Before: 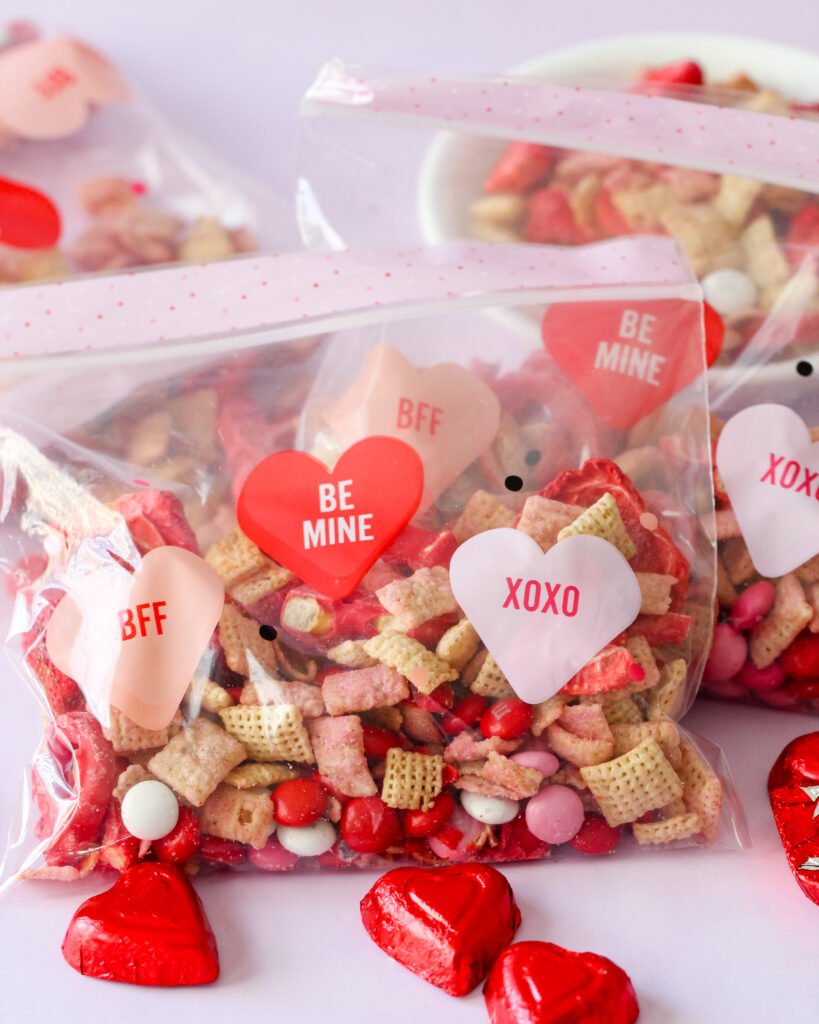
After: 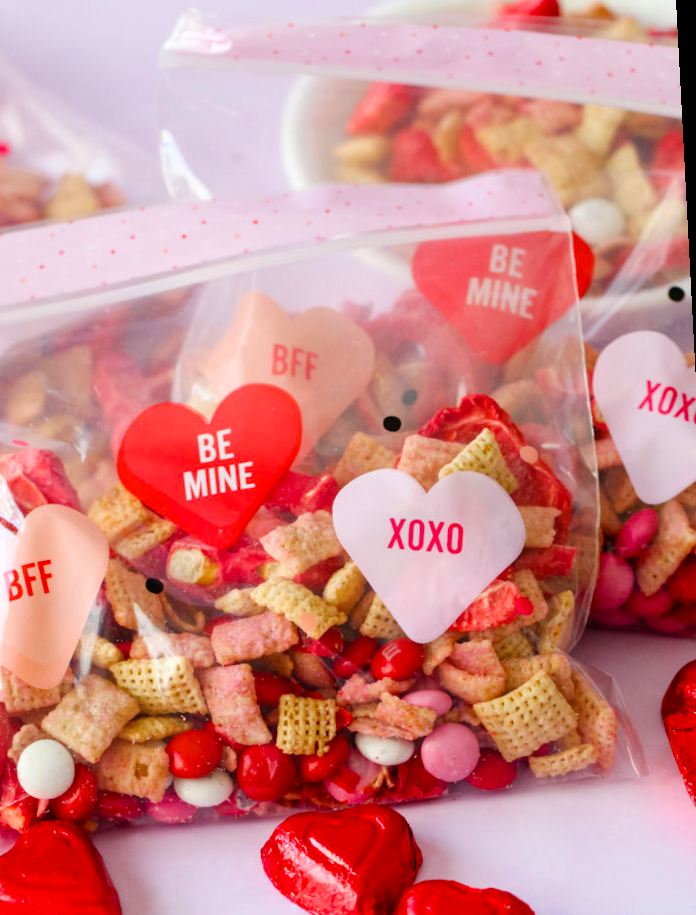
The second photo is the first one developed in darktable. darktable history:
crop and rotate: left 14.584%
rotate and perspective: rotation -3°, crop left 0.031, crop right 0.968, crop top 0.07, crop bottom 0.93
color balance rgb: perceptual saturation grading › global saturation 20%, global vibrance 20%
